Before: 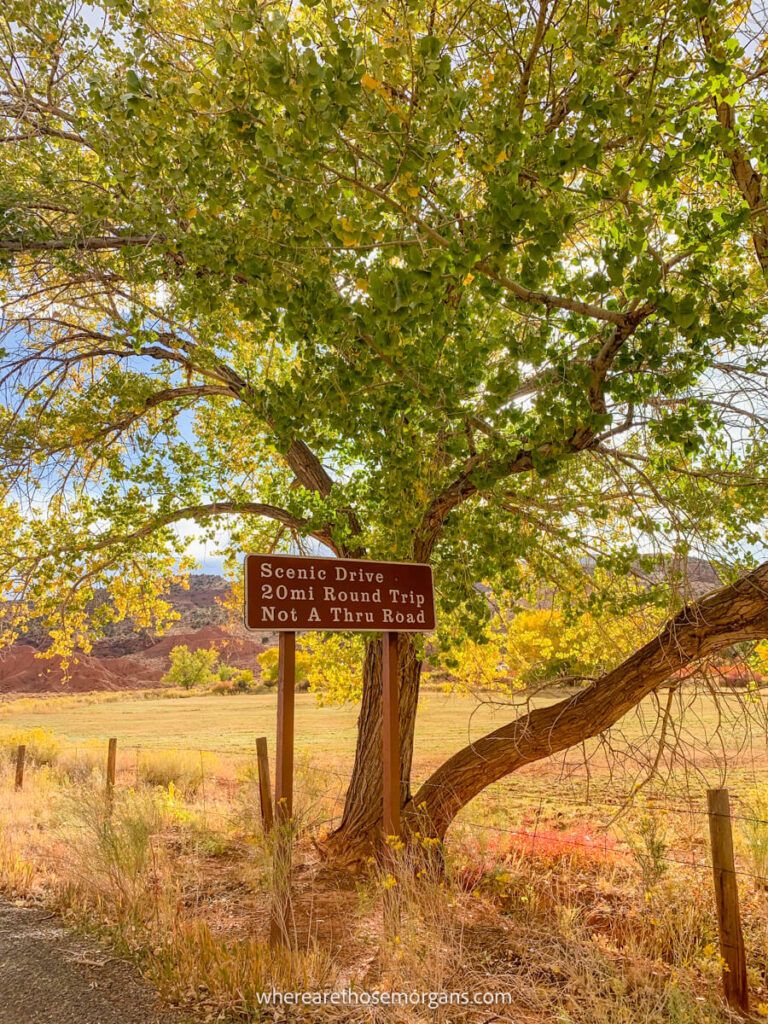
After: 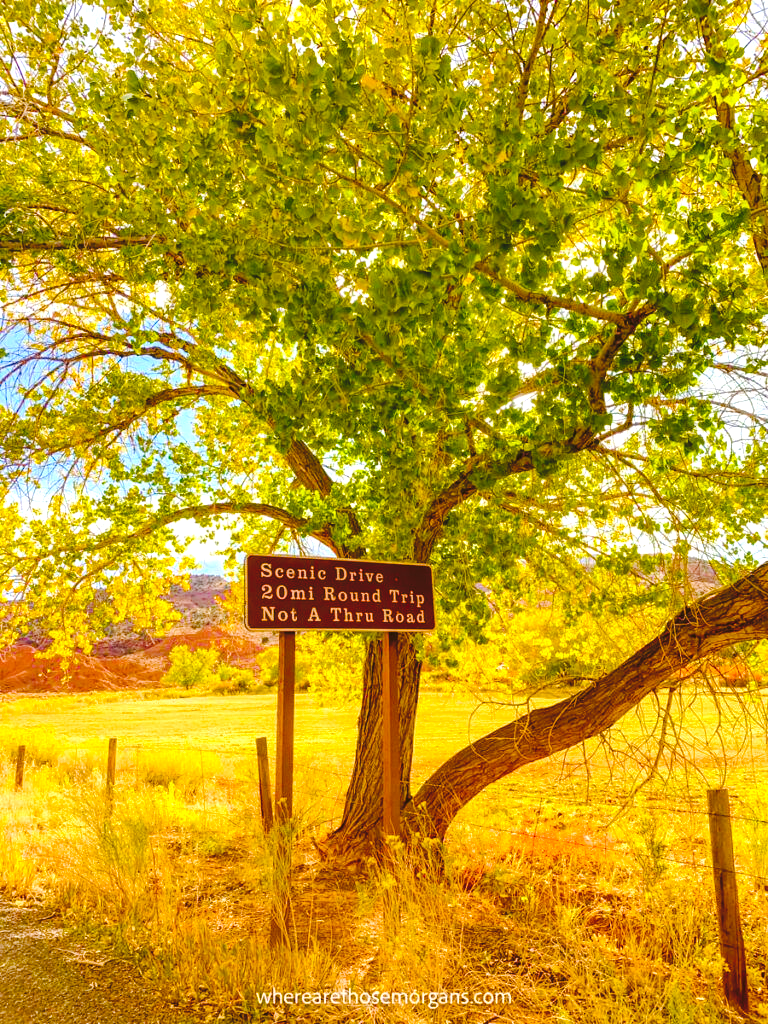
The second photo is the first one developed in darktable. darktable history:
color balance rgb: linear chroma grading › global chroma 25%, perceptual saturation grading › global saturation 45%, perceptual saturation grading › highlights -50%, perceptual saturation grading › shadows 30%, perceptual brilliance grading › global brilliance 18%, global vibrance 40%
tone curve: curves: ch0 [(0, 0) (0.003, 0.068) (0.011, 0.079) (0.025, 0.092) (0.044, 0.107) (0.069, 0.121) (0.1, 0.134) (0.136, 0.16) (0.177, 0.198) (0.224, 0.242) (0.277, 0.312) (0.335, 0.384) (0.399, 0.461) (0.468, 0.539) (0.543, 0.622) (0.623, 0.691) (0.709, 0.763) (0.801, 0.833) (0.898, 0.909) (1, 1)], preserve colors none
